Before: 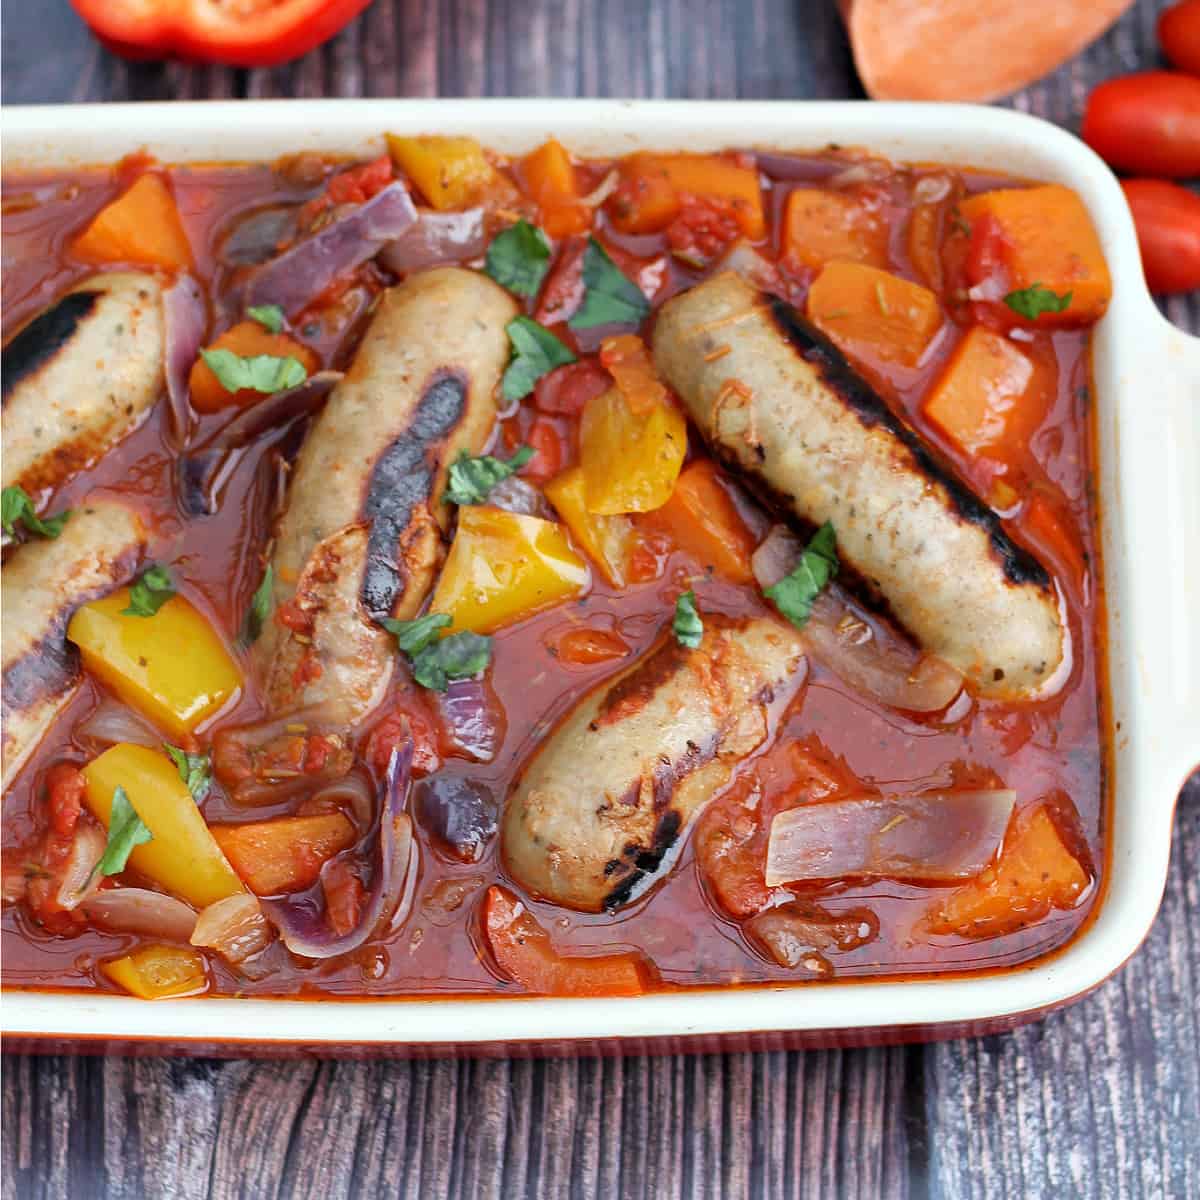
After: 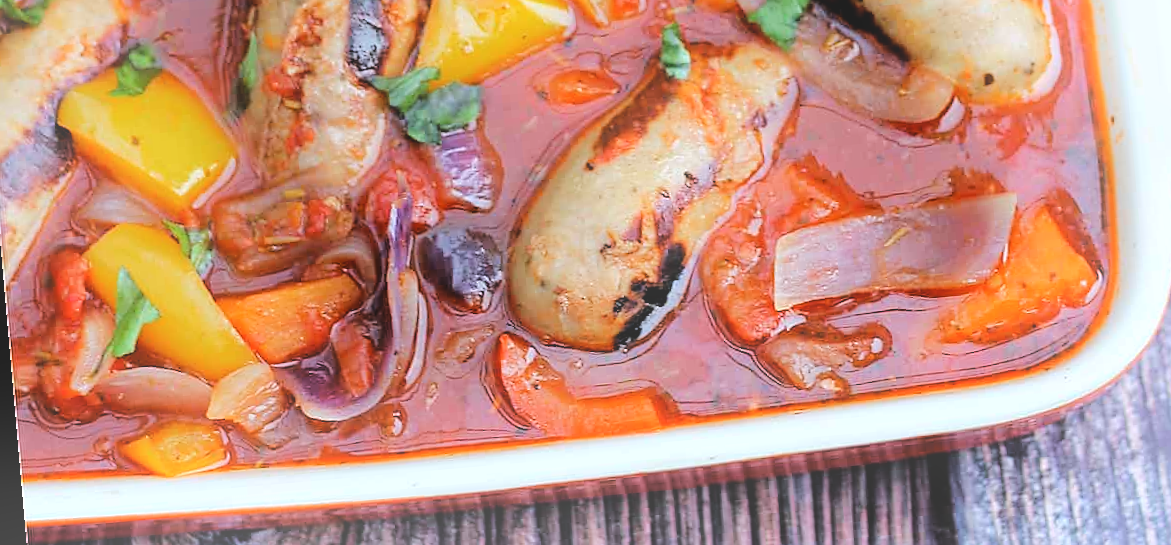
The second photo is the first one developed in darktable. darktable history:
sharpen: radius 1.458, amount 0.398, threshold 1.271
rotate and perspective: rotation -5°, crop left 0.05, crop right 0.952, crop top 0.11, crop bottom 0.89
crop and rotate: top 46.237%
bloom: on, module defaults
tone curve: curves: ch0 [(0, 0) (0.004, 0) (0.133, 0.076) (0.325, 0.362) (0.879, 0.885) (1, 1)], color space Lab, linked channels, preserve colors none
white balance: red 0.974, blue 1.044
